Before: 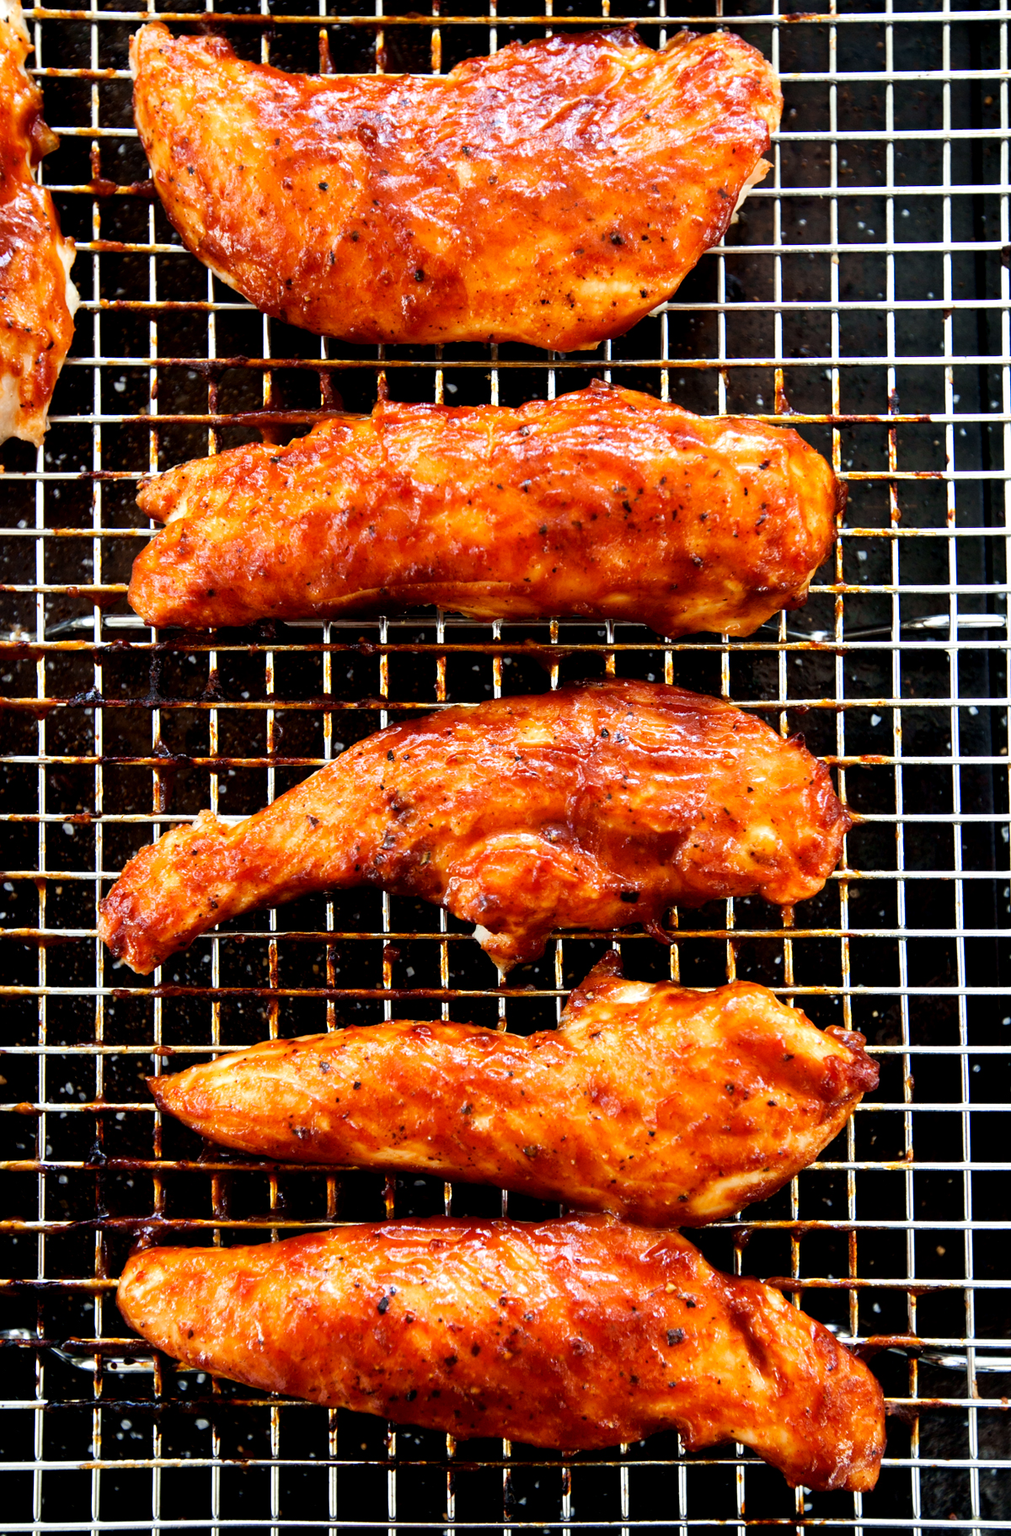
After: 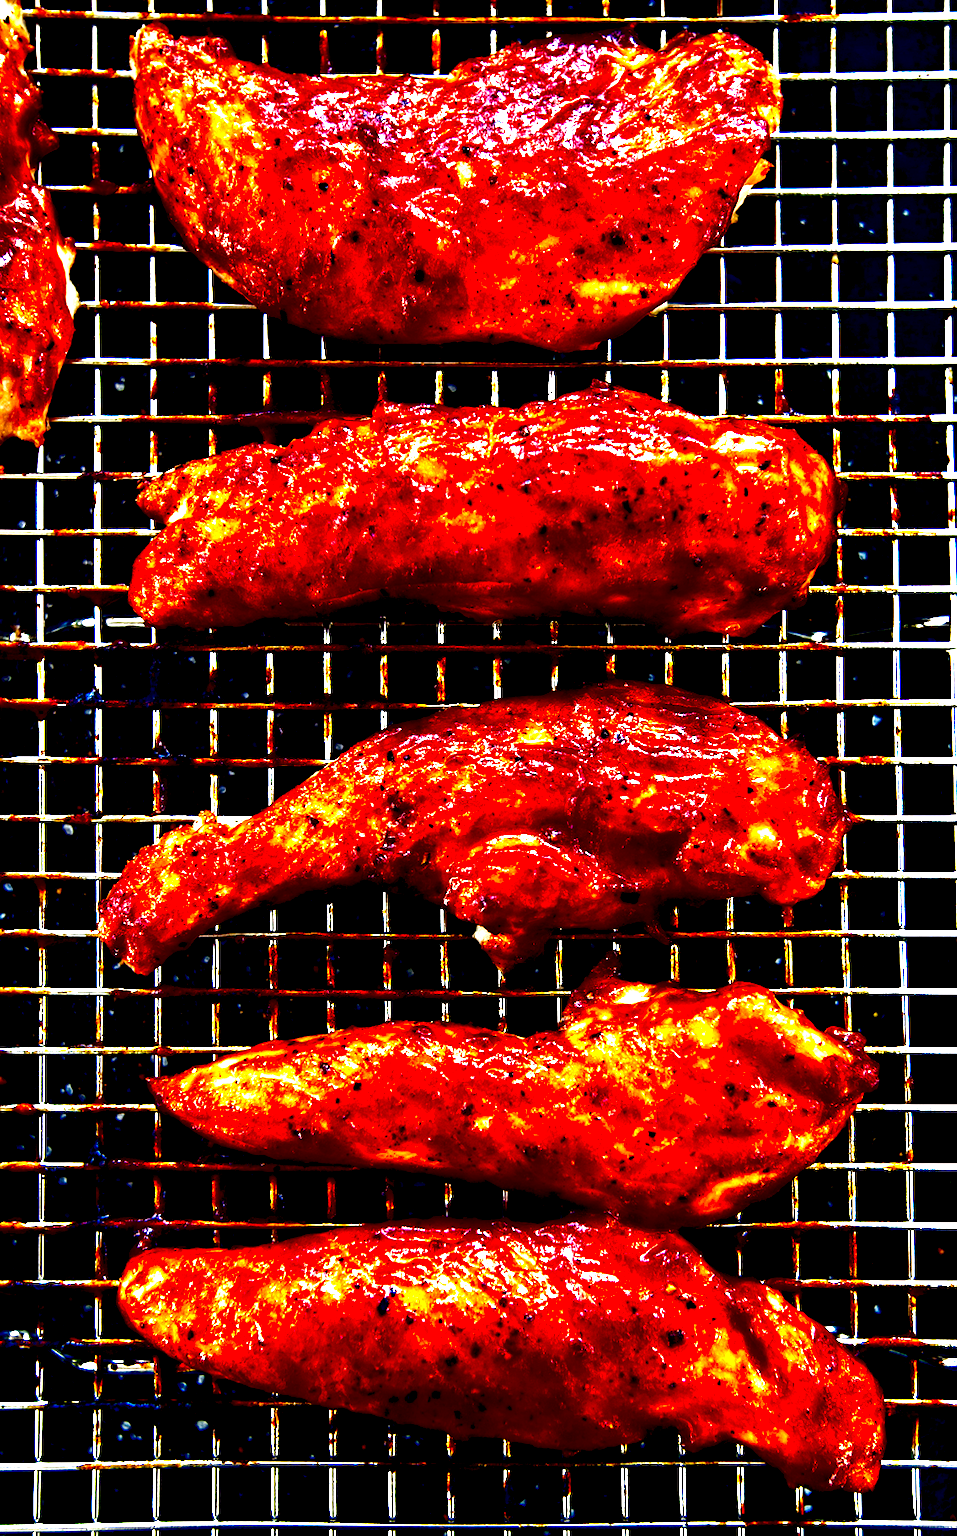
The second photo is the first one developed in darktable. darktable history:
color balance rgb: shadows lift › luminance -40.926%, shadows lift › chroma 13.915%, shadows lift › hue 257.49°, perceptual saturation grading › global saturation 9.656%, global vibrance 29.94%
contrast brightness saturation: brightness -0.981, saturation 0.986
crop and rotate: left 0%, right 5.218%
exposure: black level correction 0.001, exposure 0.499 EV, compensate highlight preservation false
color correction: highlights a* 3.3, highlights b* 2.11, saturation 1.17
local contrast: shadows 168%, detail 225%
